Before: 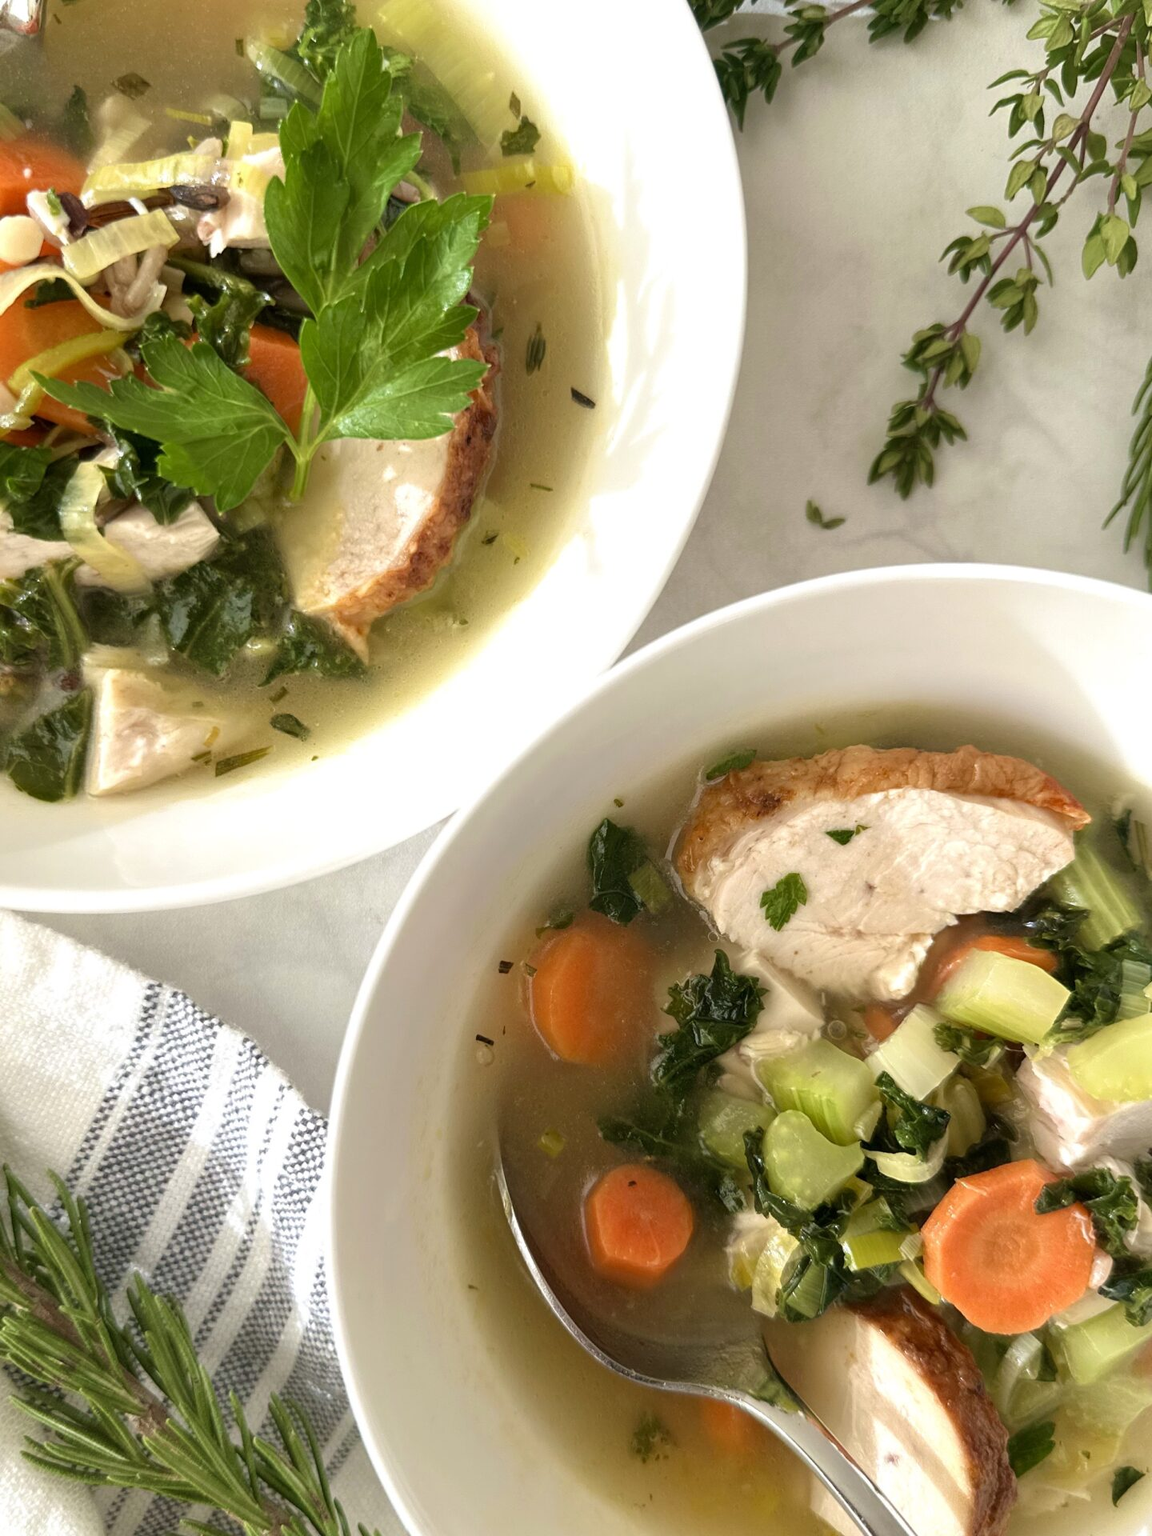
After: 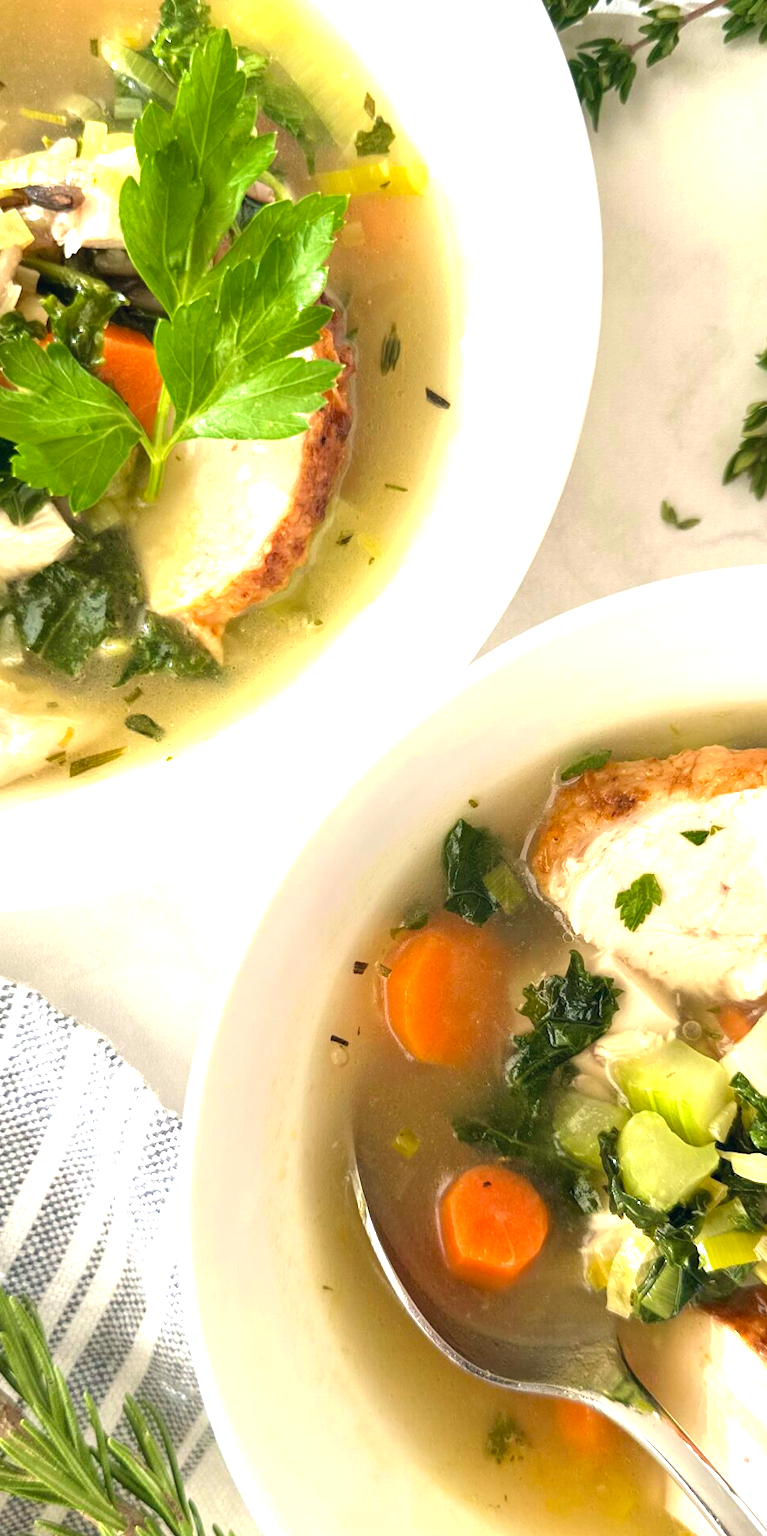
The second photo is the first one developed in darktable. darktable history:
crop and rotate: left 12.648%, right 20.685%
color correction: highlights a* 0.207, highlights b* 2.7, shadows a* -0.874, shadows b* -4.78
exposure: black level correction 0, exposure 1.1 EV, compensate exposure bias true, compensate highlight preservation false
